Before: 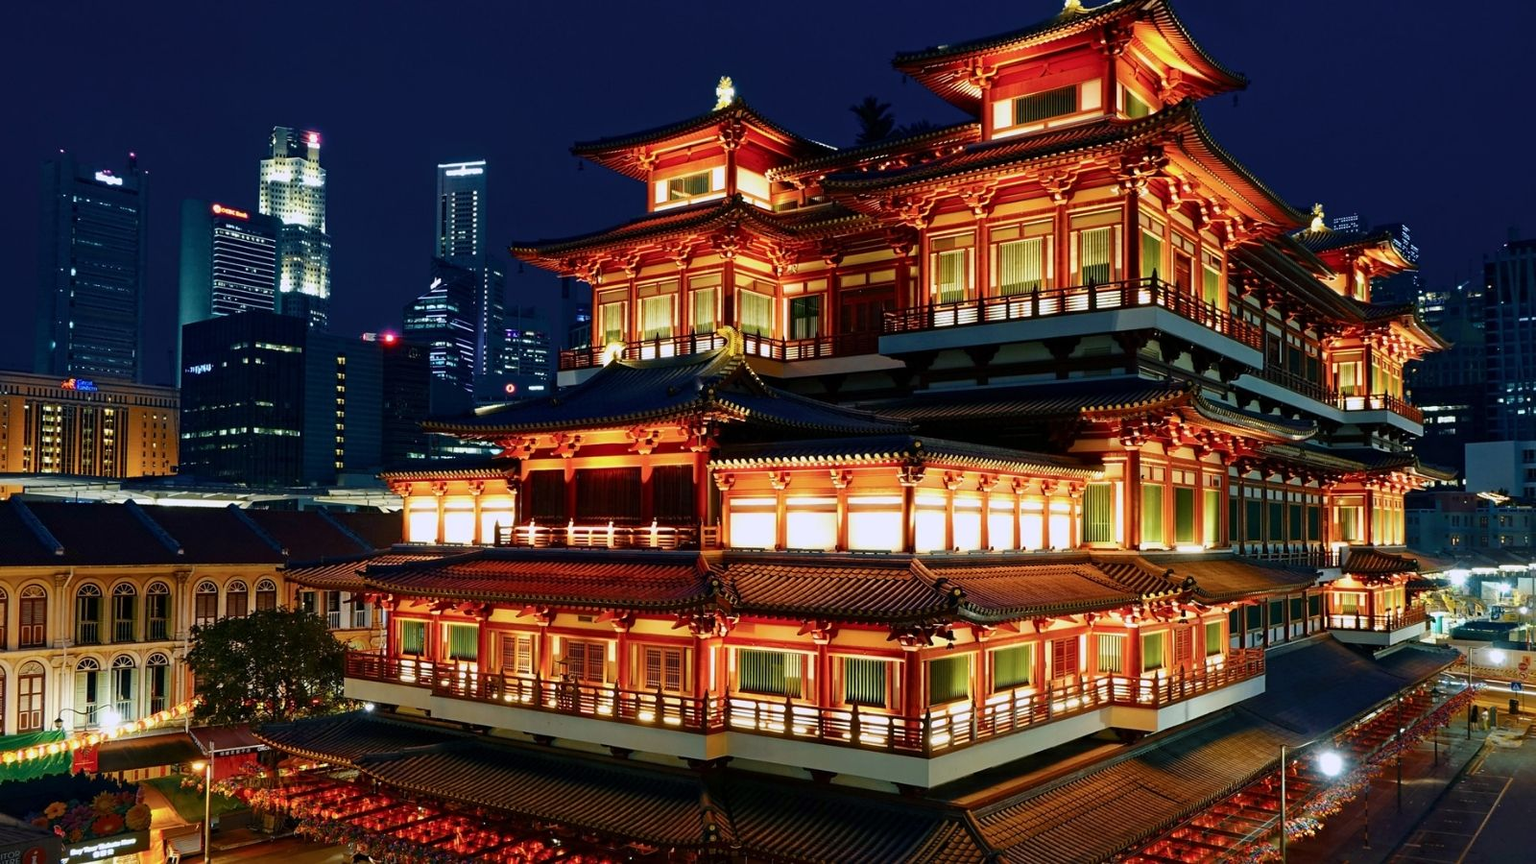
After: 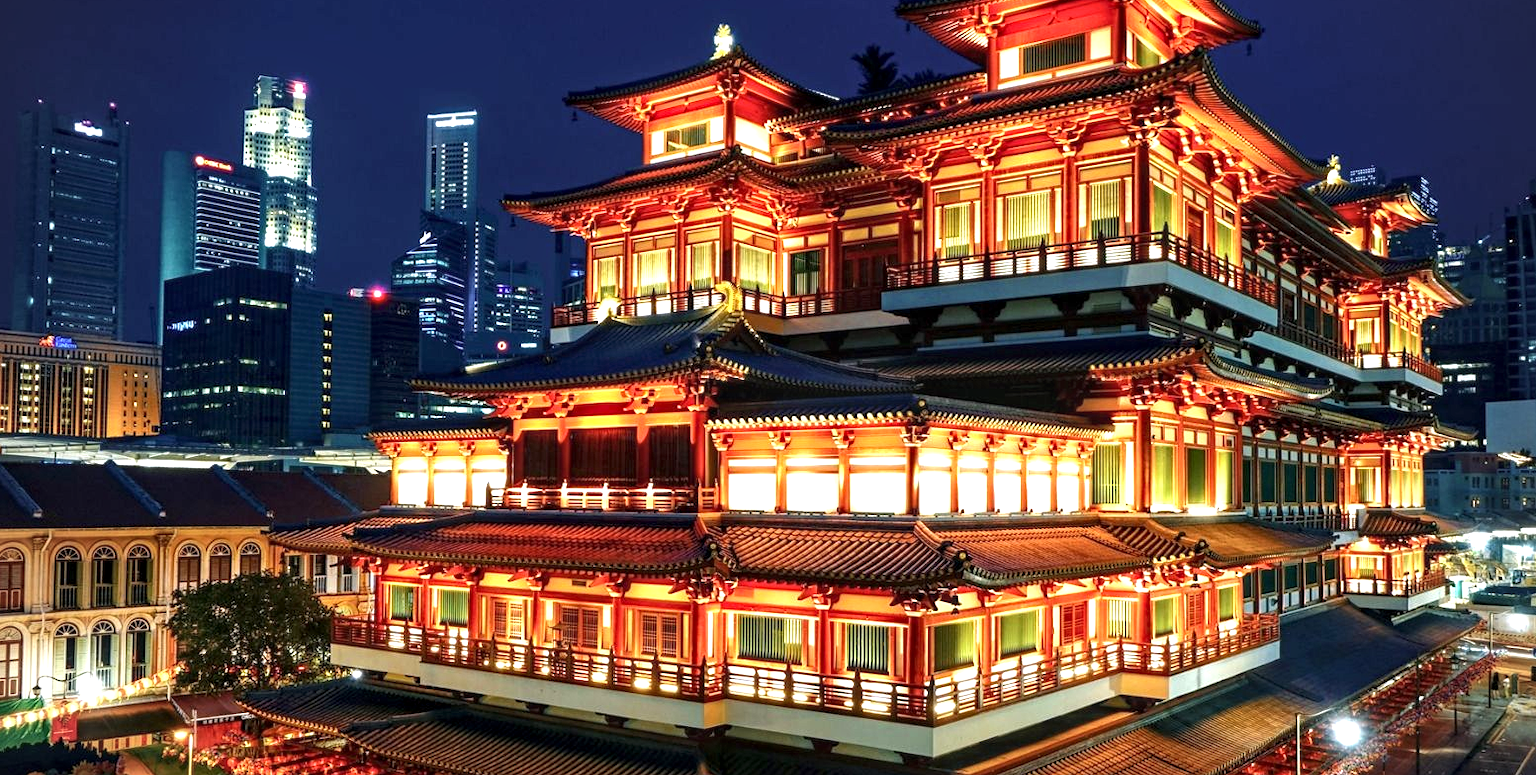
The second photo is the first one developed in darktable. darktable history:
local contrast: highlights 61%, detail 143%, midtone range 0.428
vignetting: fall-off radius 60.92%
crop: left 1.507%, top 6.147%, right 1.379%, bottom 6.637%
exposure: black level correction 0, exposure 0.953 EV, compensate exposure bias true, compensate highlight preservation false
